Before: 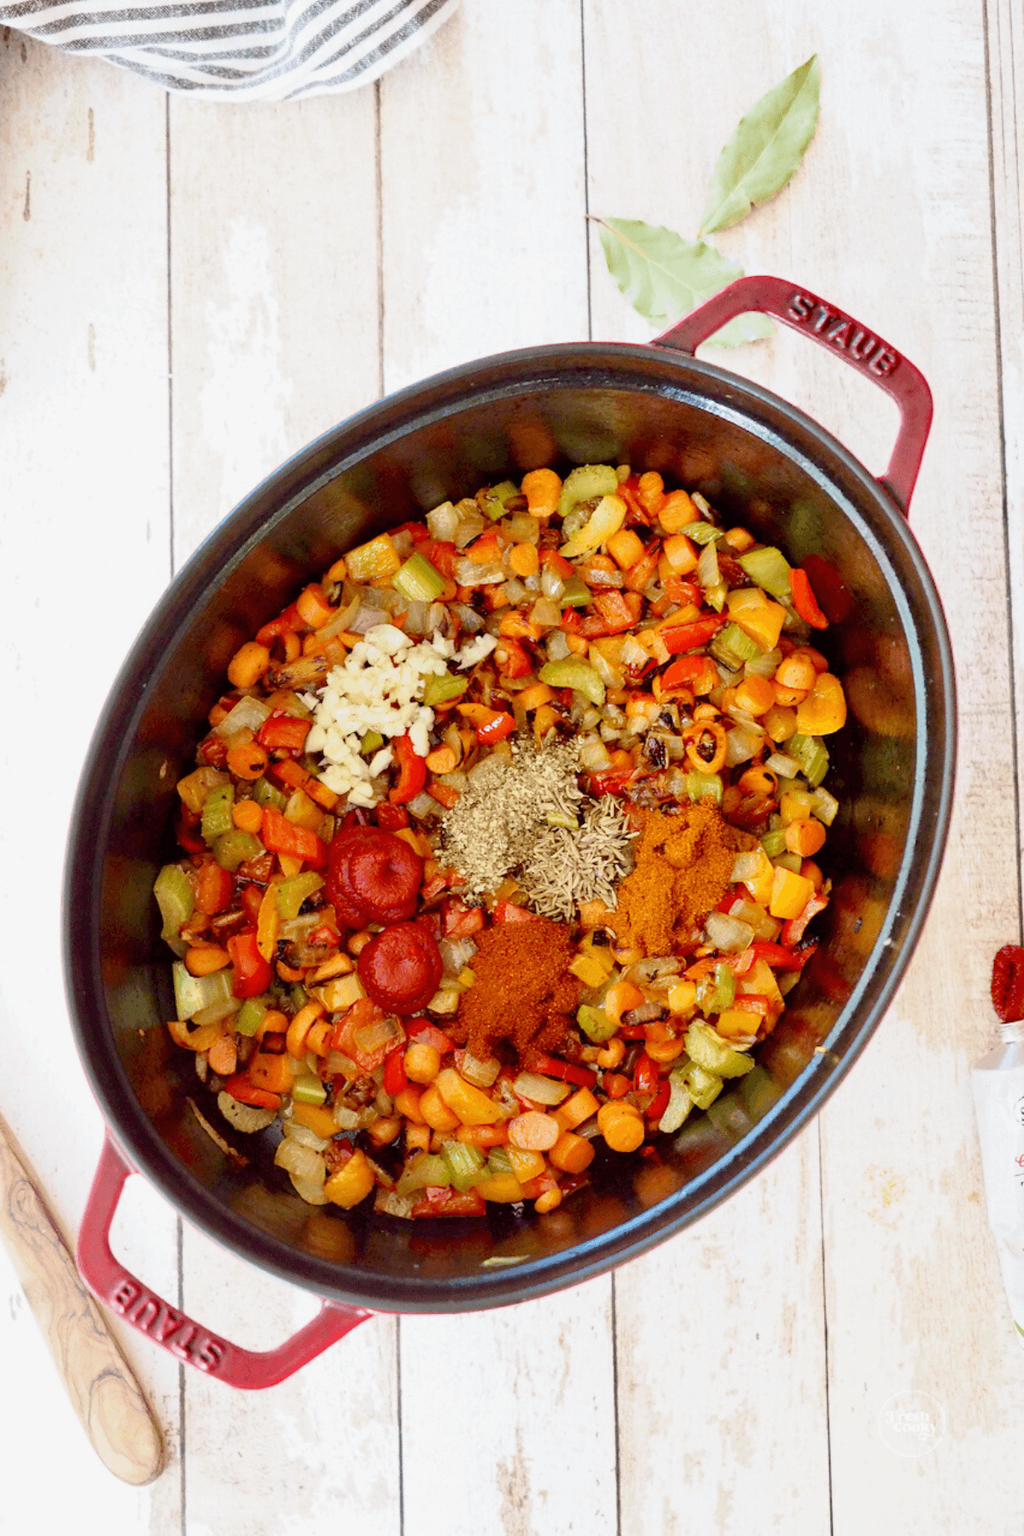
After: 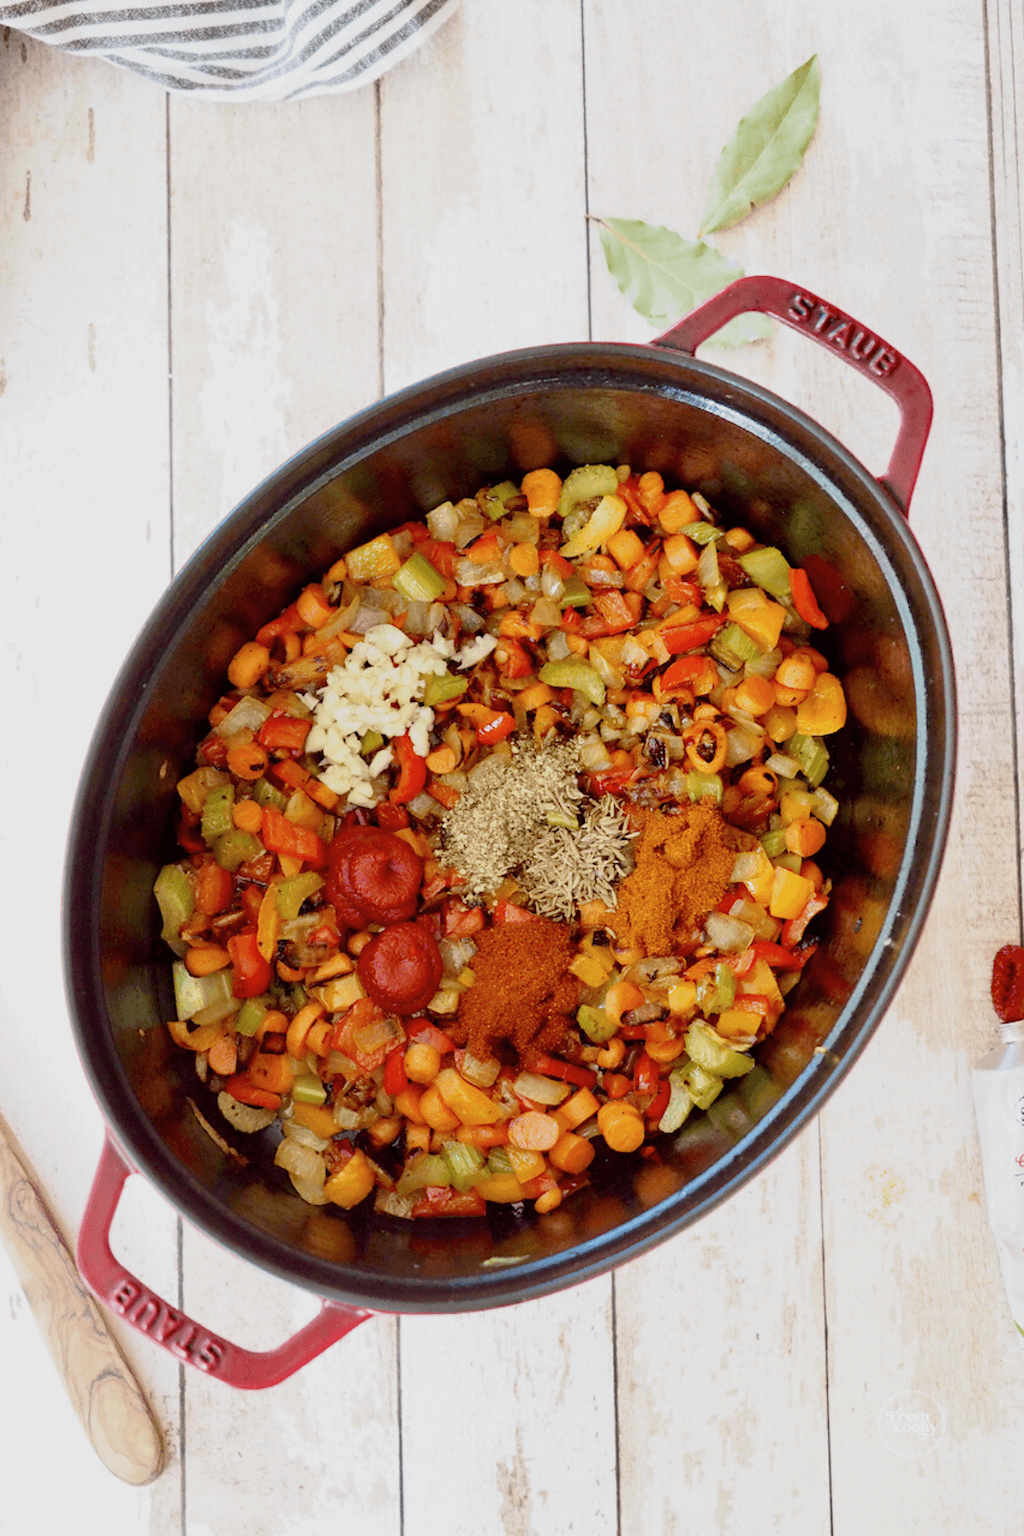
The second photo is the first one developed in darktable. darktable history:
contrast brightness saturation: saturation -0.063
exposure: exposure -0.21 EV, compensate highlight preservation false
